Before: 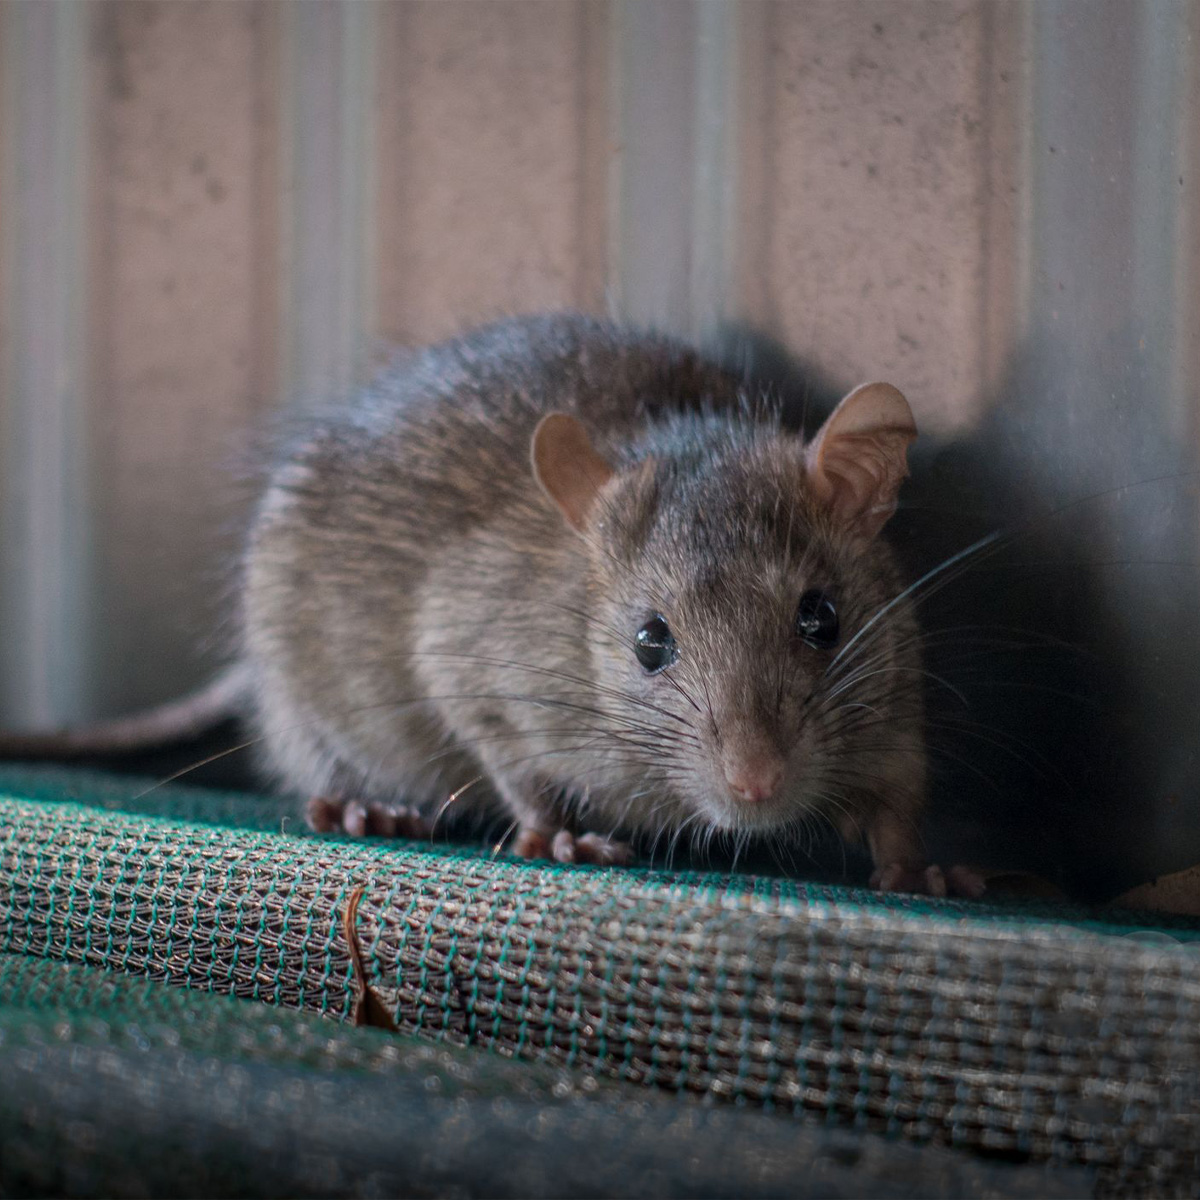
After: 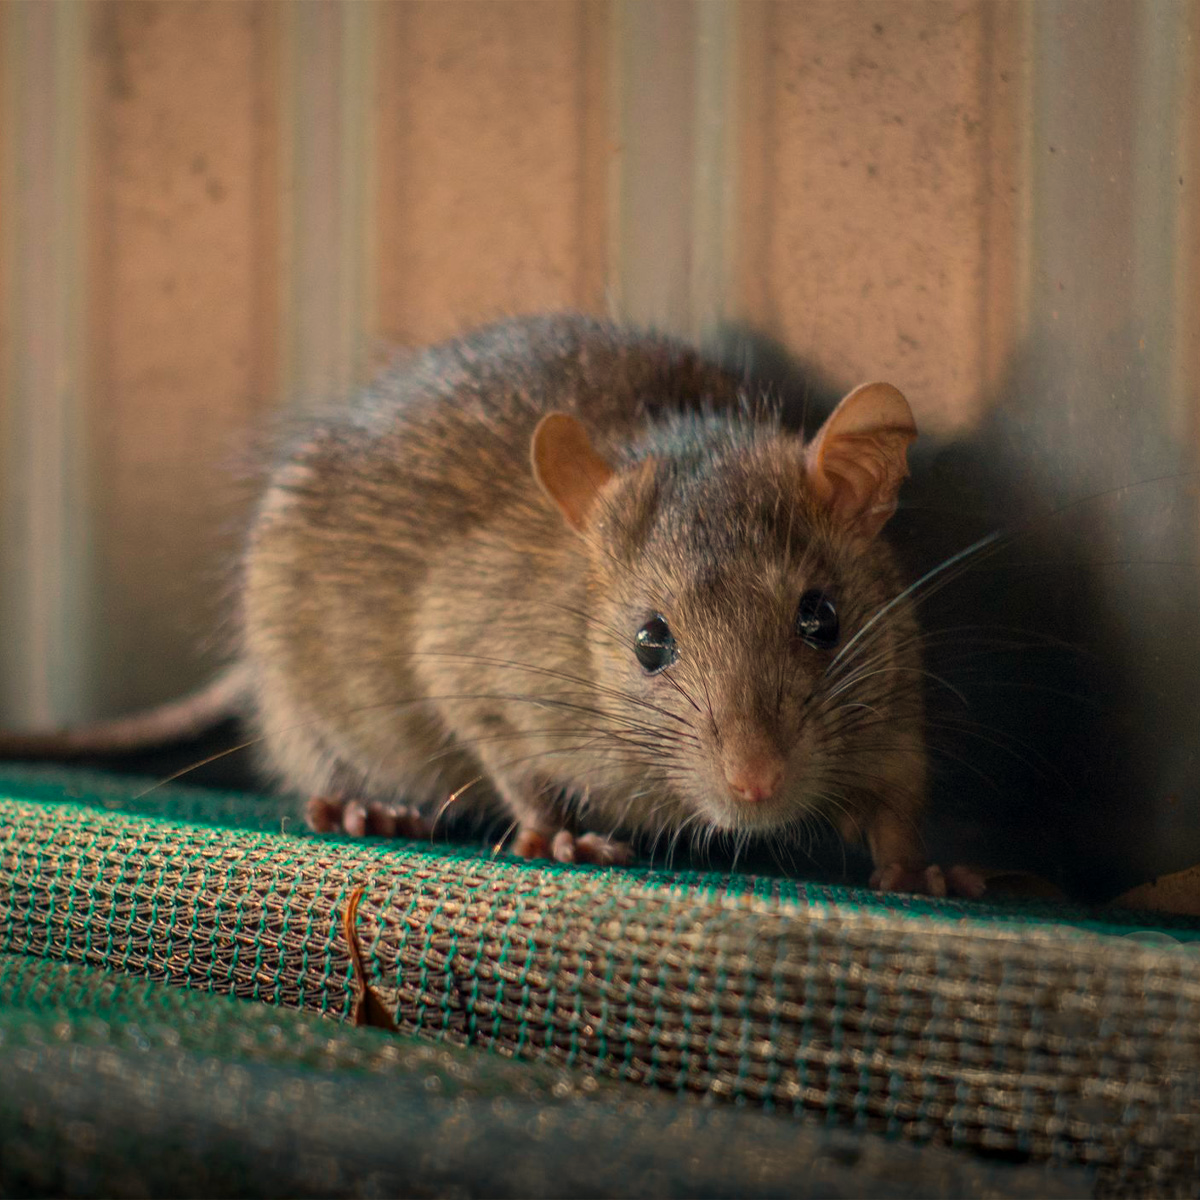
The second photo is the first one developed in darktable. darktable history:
exposure: compensate highlight preservation false
color balance rgb: perceptual saturation grading › global saturation 25%, global vibrance 20%
white balance: red 1.123, blue 0.83
